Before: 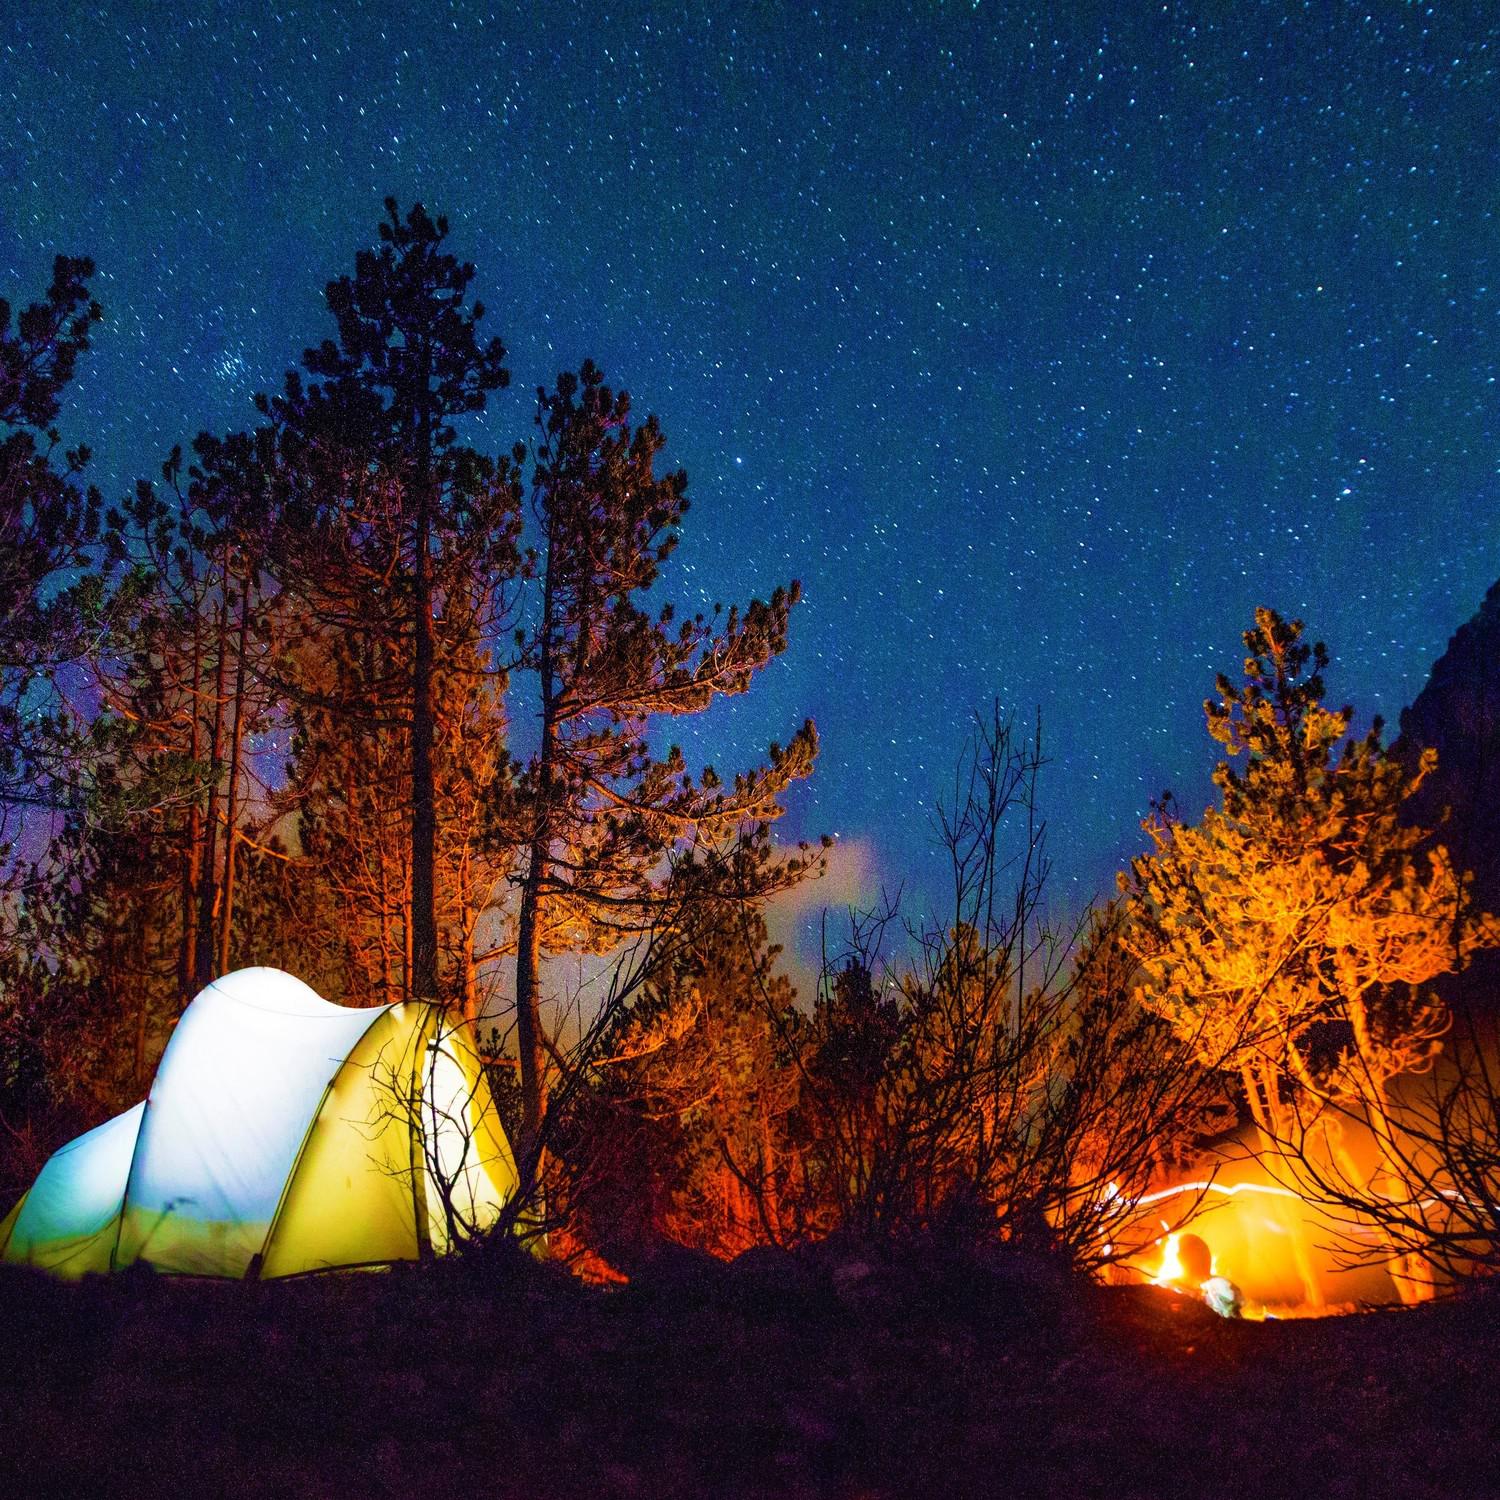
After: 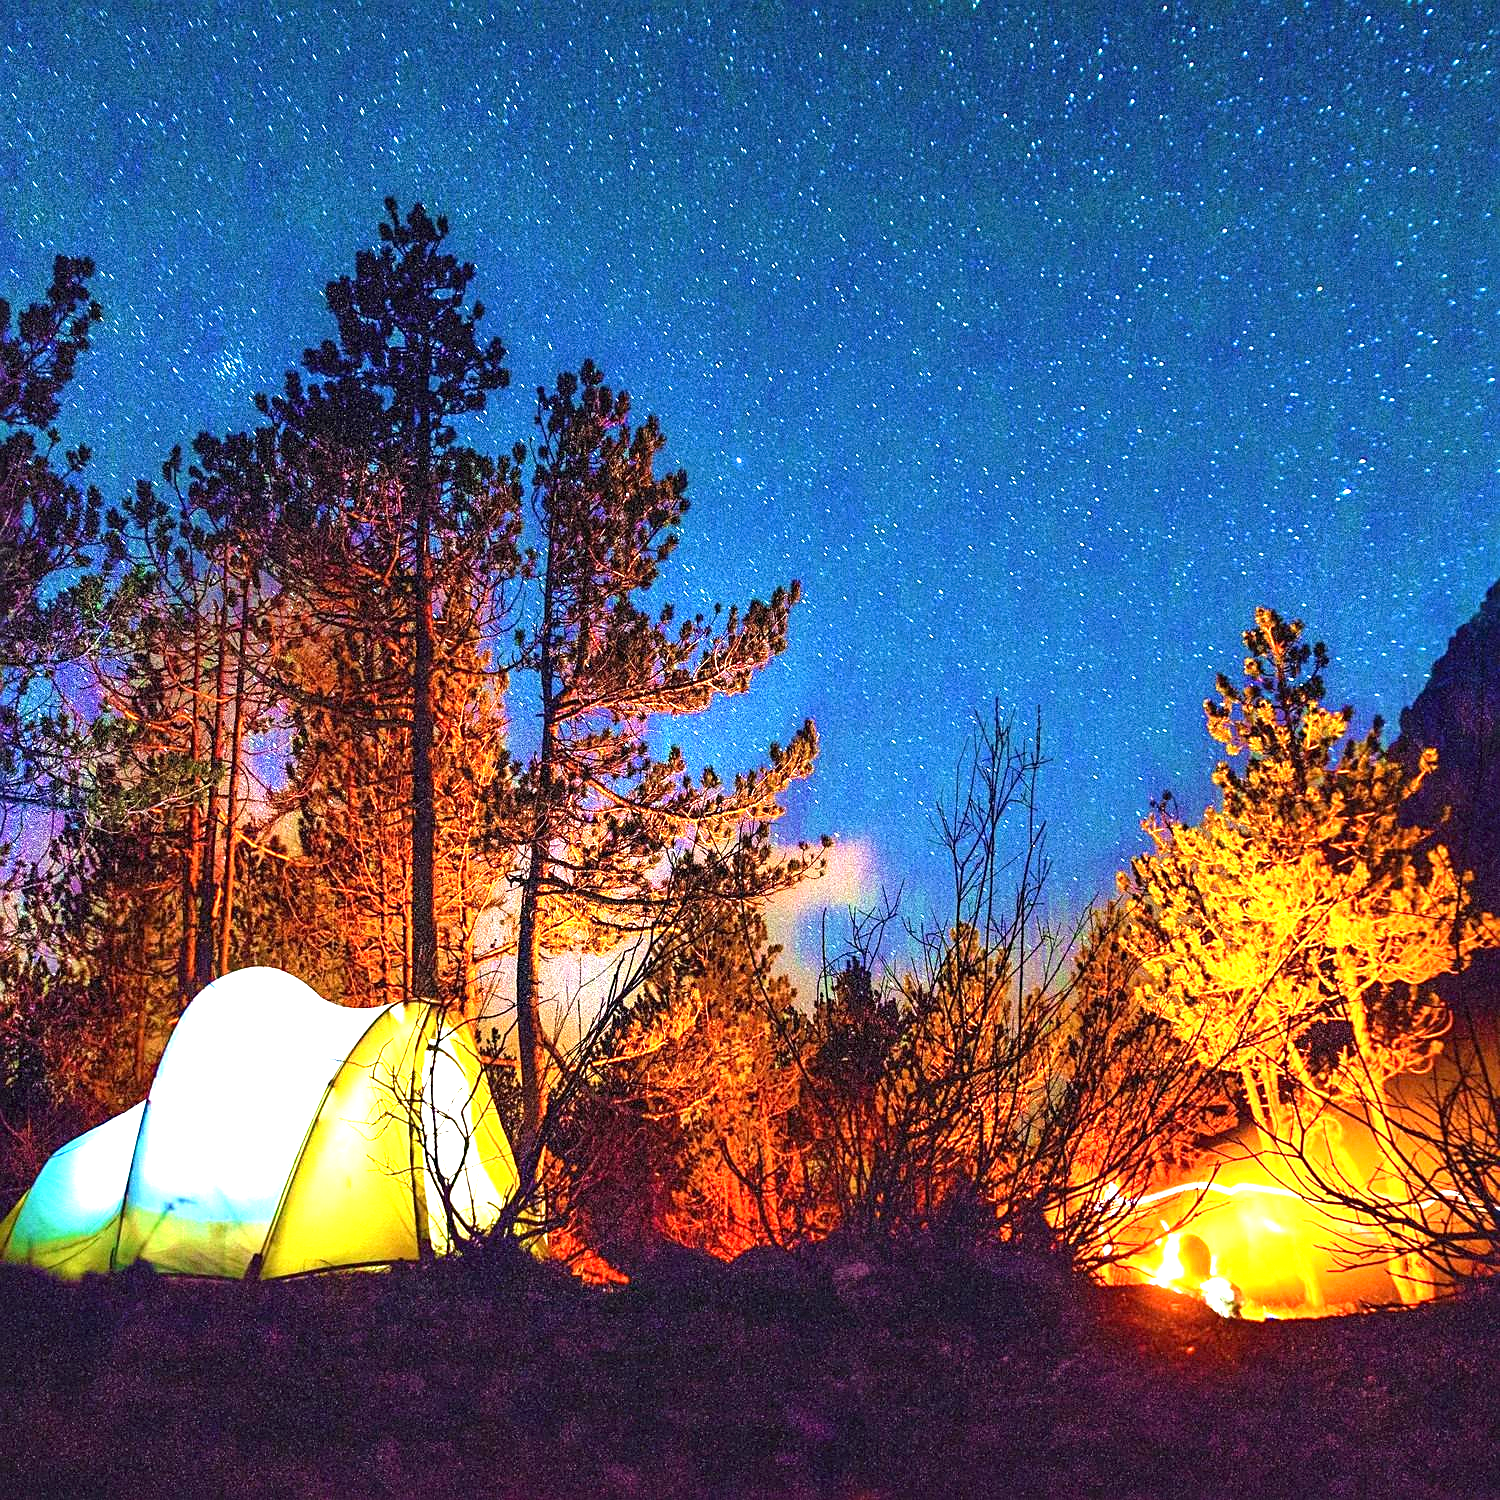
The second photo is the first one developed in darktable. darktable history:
sharpen: on, module defaults
exposure: black level correction 0, exposure 1.671 EV, compensate highlight preservation false
